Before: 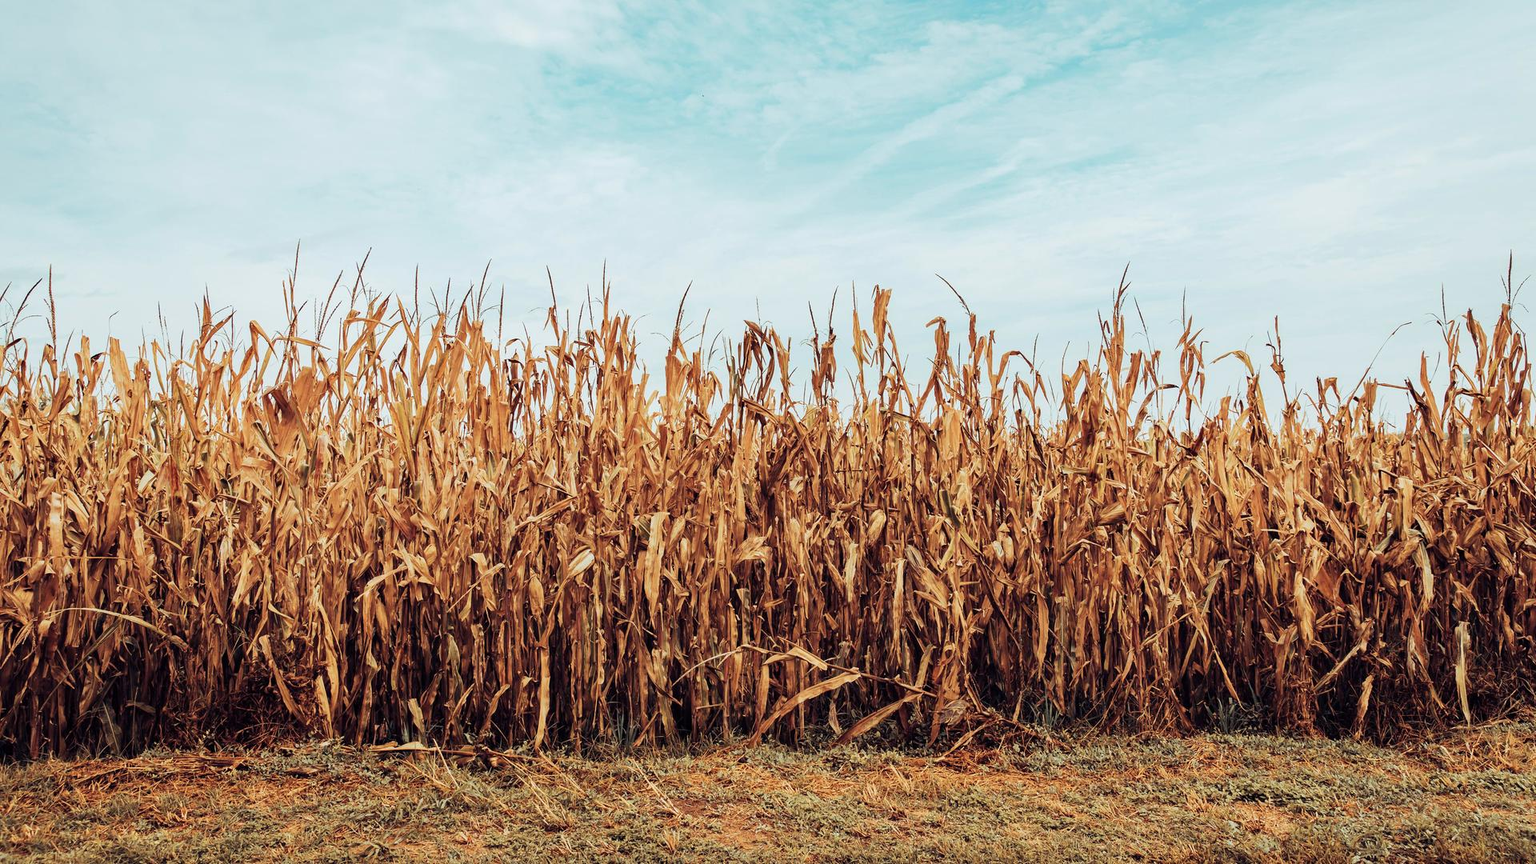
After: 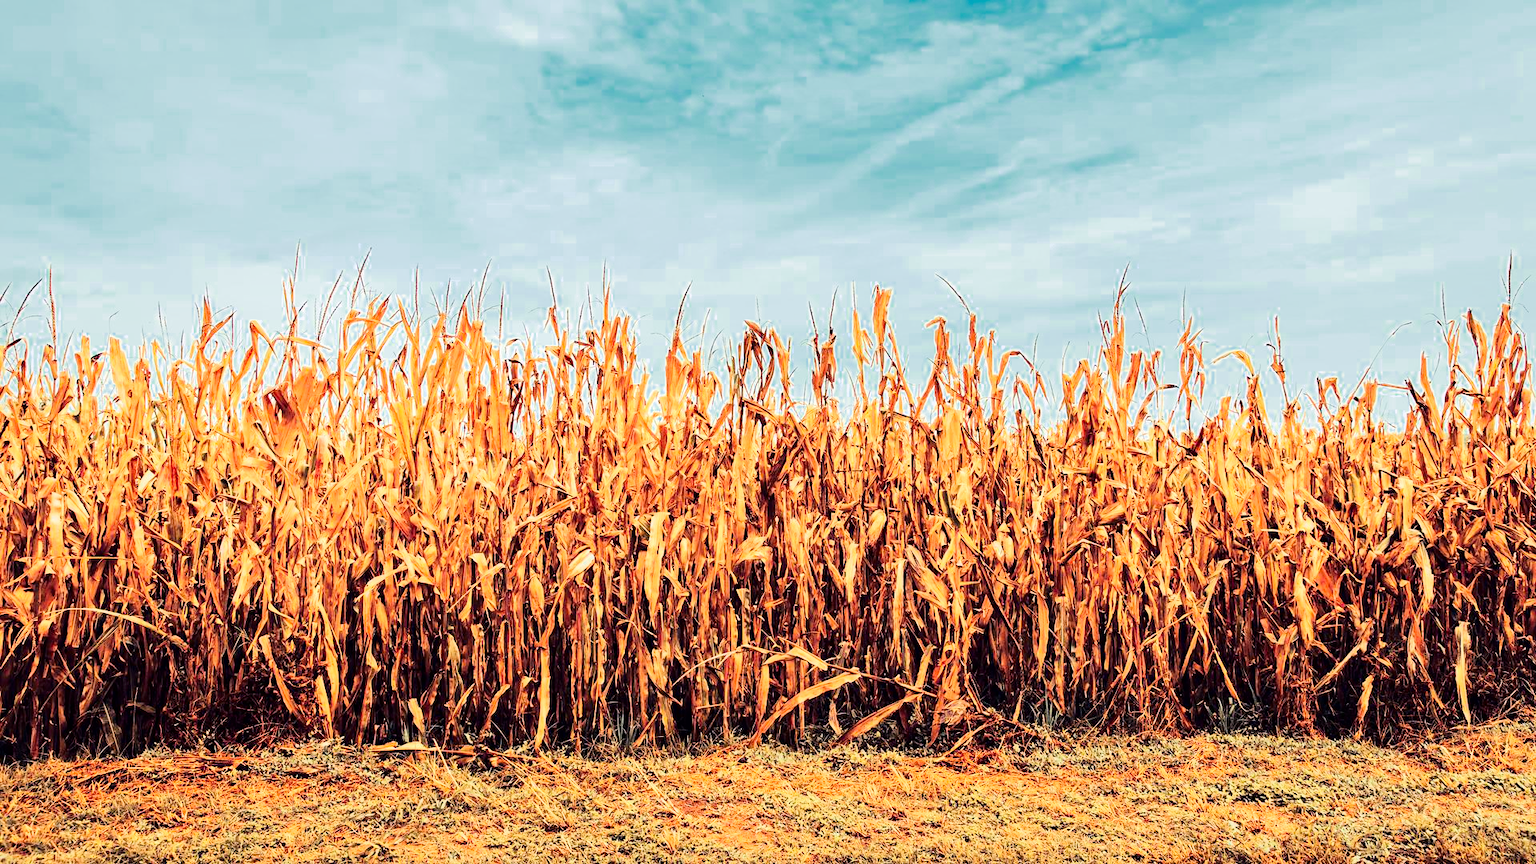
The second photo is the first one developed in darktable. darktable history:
tone equalizer: -7 EV 0.163 EV, -6 EV 0.608 EV, -5 EV 1.13 EV, -4 EV 1.33 EV, -3 EV 1.14 EV, -2 EV 0.6 EV, -1 EV 0.165 EV, edges refinement/feathering 500, mask exposure compensation -1.57 EV, preserve details no
color zones: curves: ch0 [(0.25, 0.5) (0.636, 0.25) (0.75, 0.5)]
local contrast: mode bilateral grid, contrast 19, coarseness 50, detail 120%, midtone range 0.2
contrast brightness saturation: contrast 0.157, saturation 0.316
